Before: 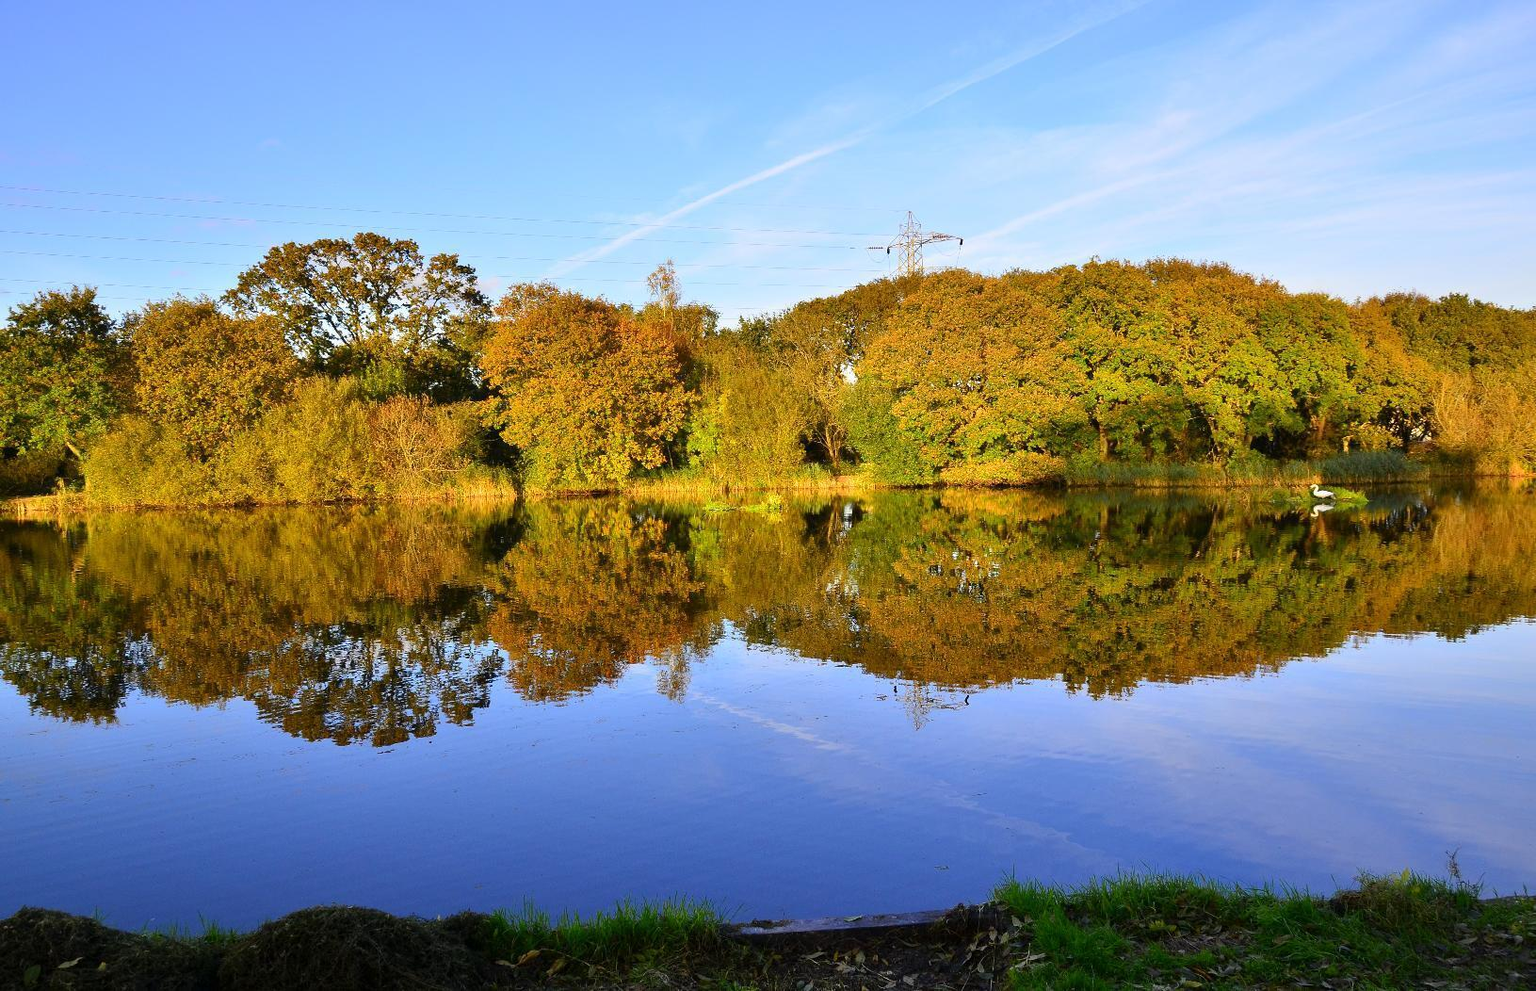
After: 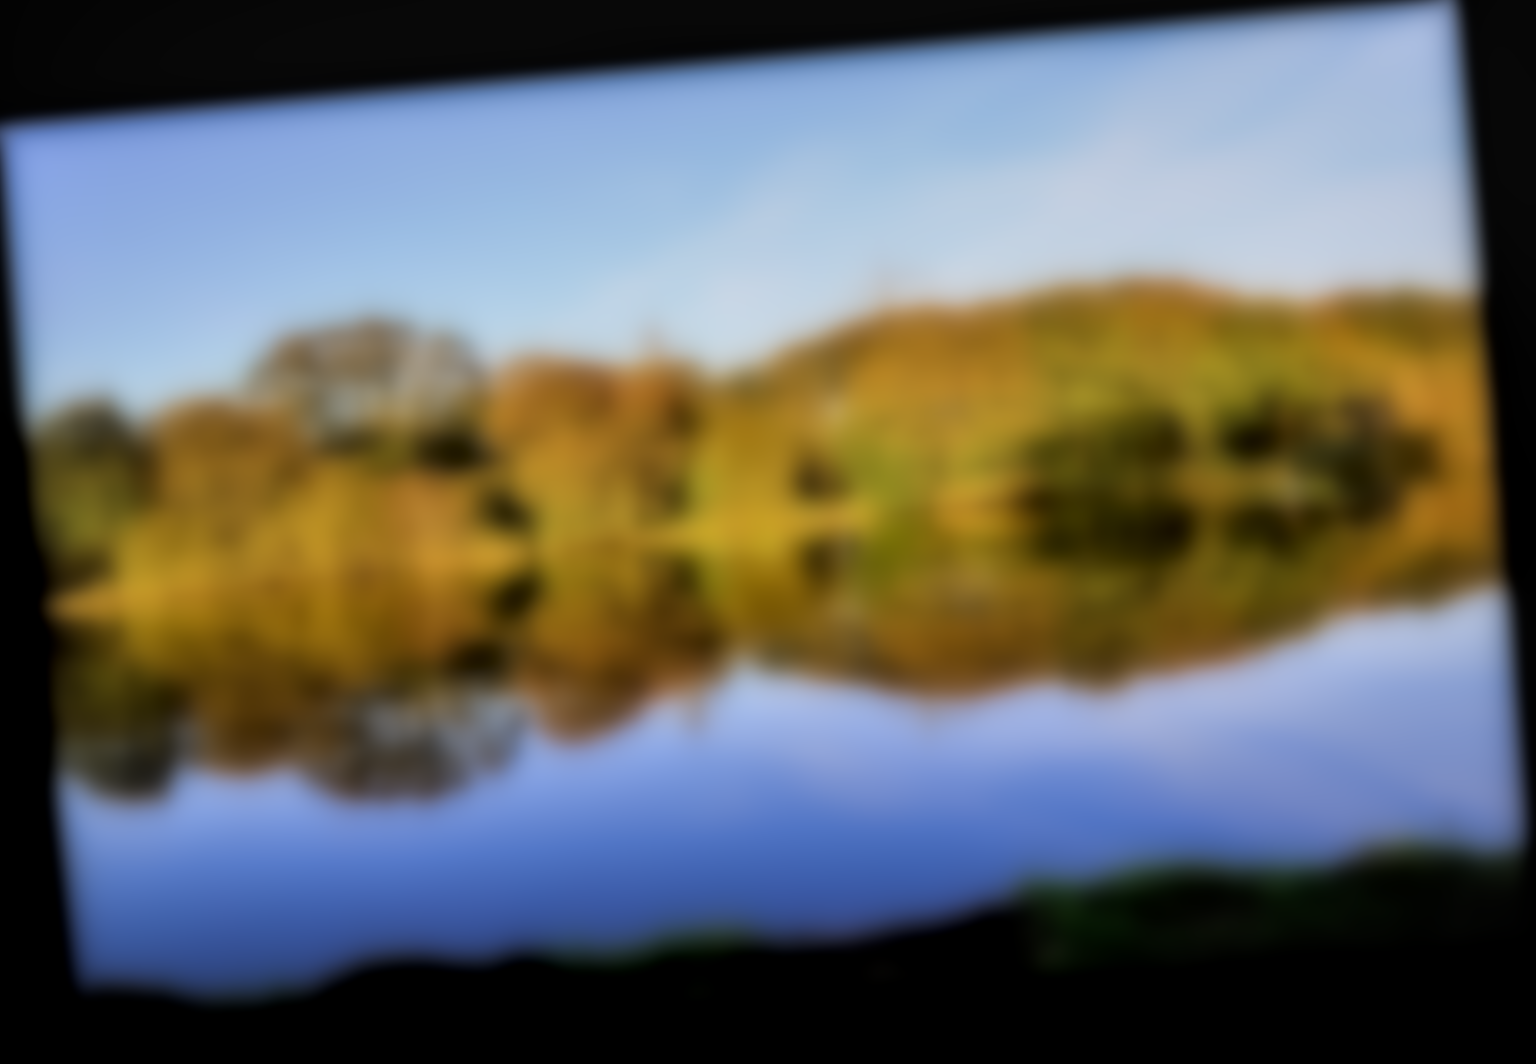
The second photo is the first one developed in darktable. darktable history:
rotate and perspective: rotation -4.98°, automatic cropping off
local contrast: on, module defaults
lowpass: radius 16, unbound 0
filmic rgb: black relative exposure -5 EV, white relative exposure 3.5 EV, hardness 3.19, contrast 1.2, highlights saturation mix -50%
